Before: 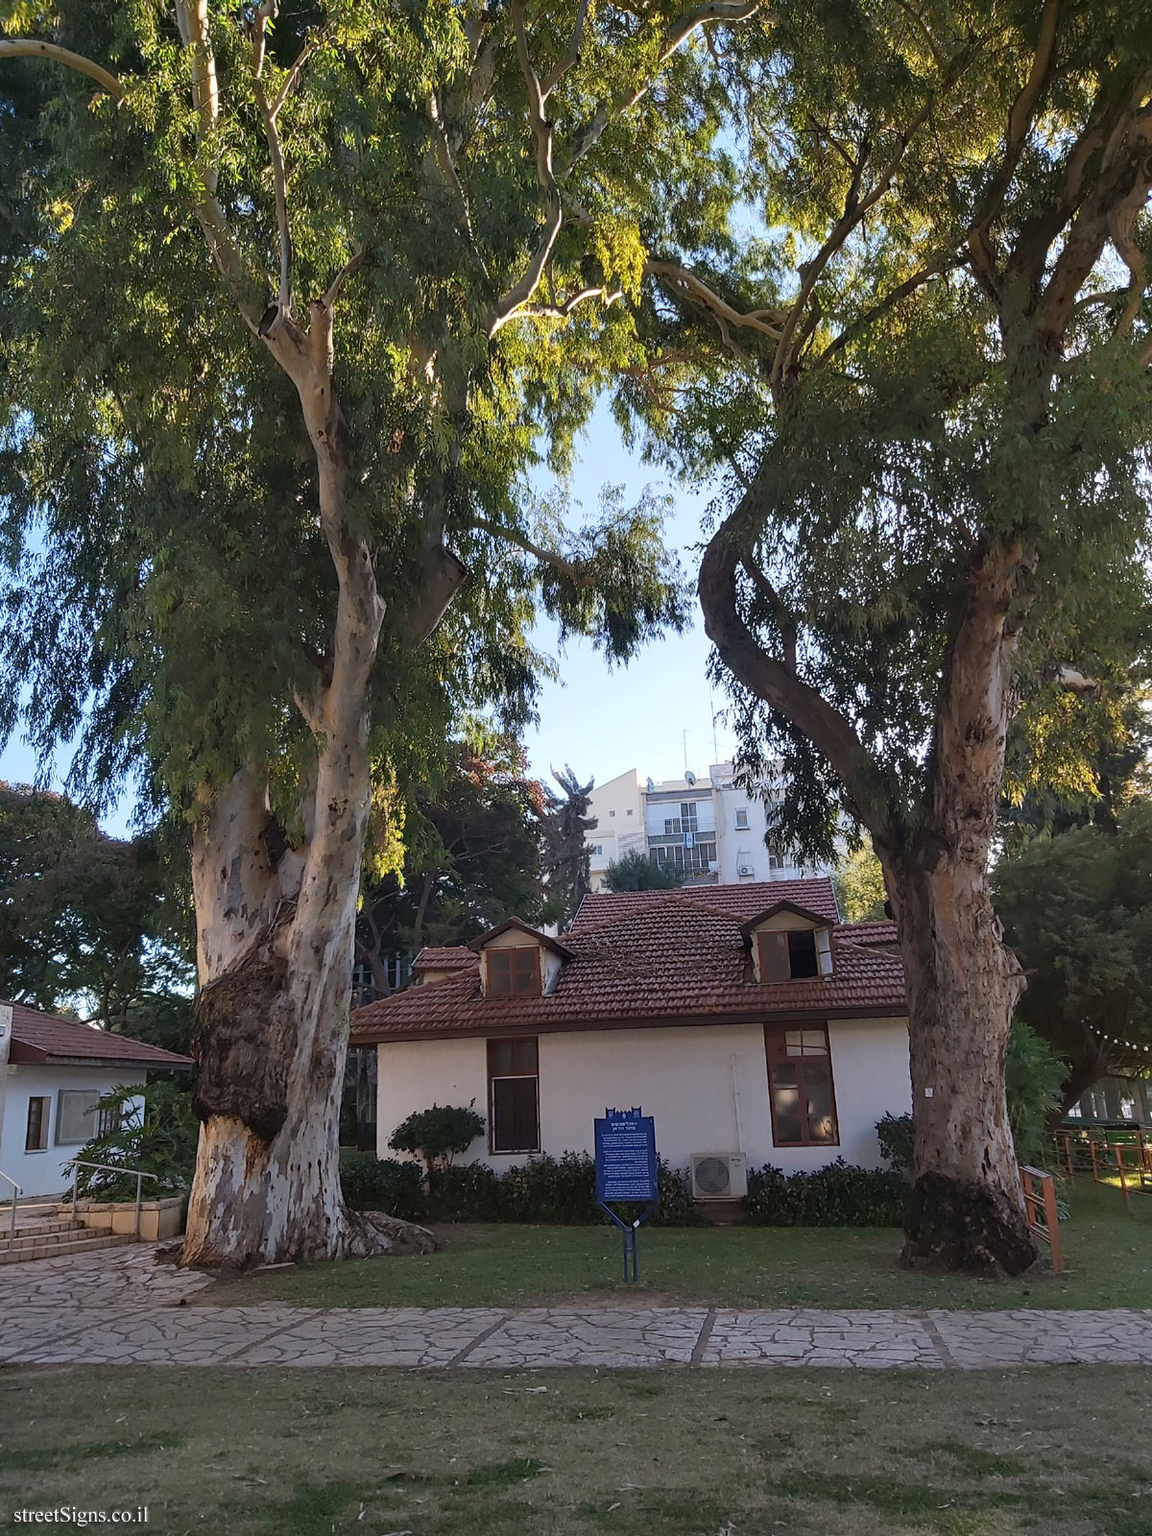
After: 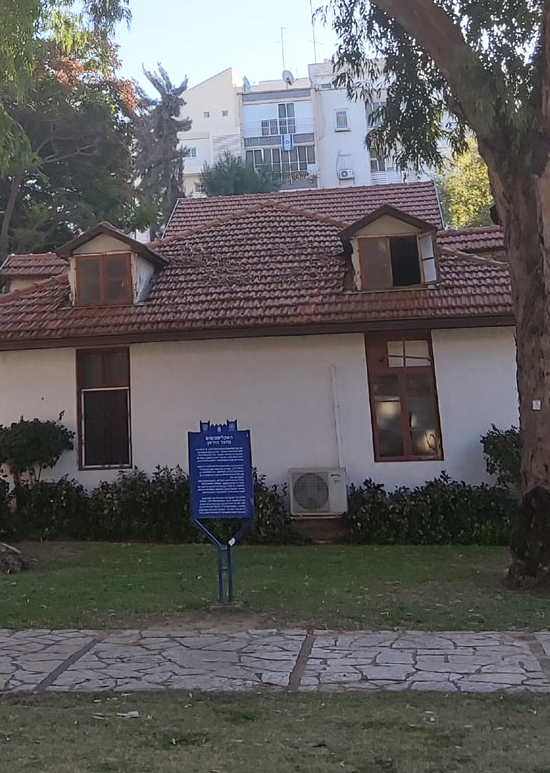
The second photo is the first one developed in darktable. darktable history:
crop: left 35.976%, top 45.819%, right 18.162%, bottom 5.807%
bloom: size 40%
